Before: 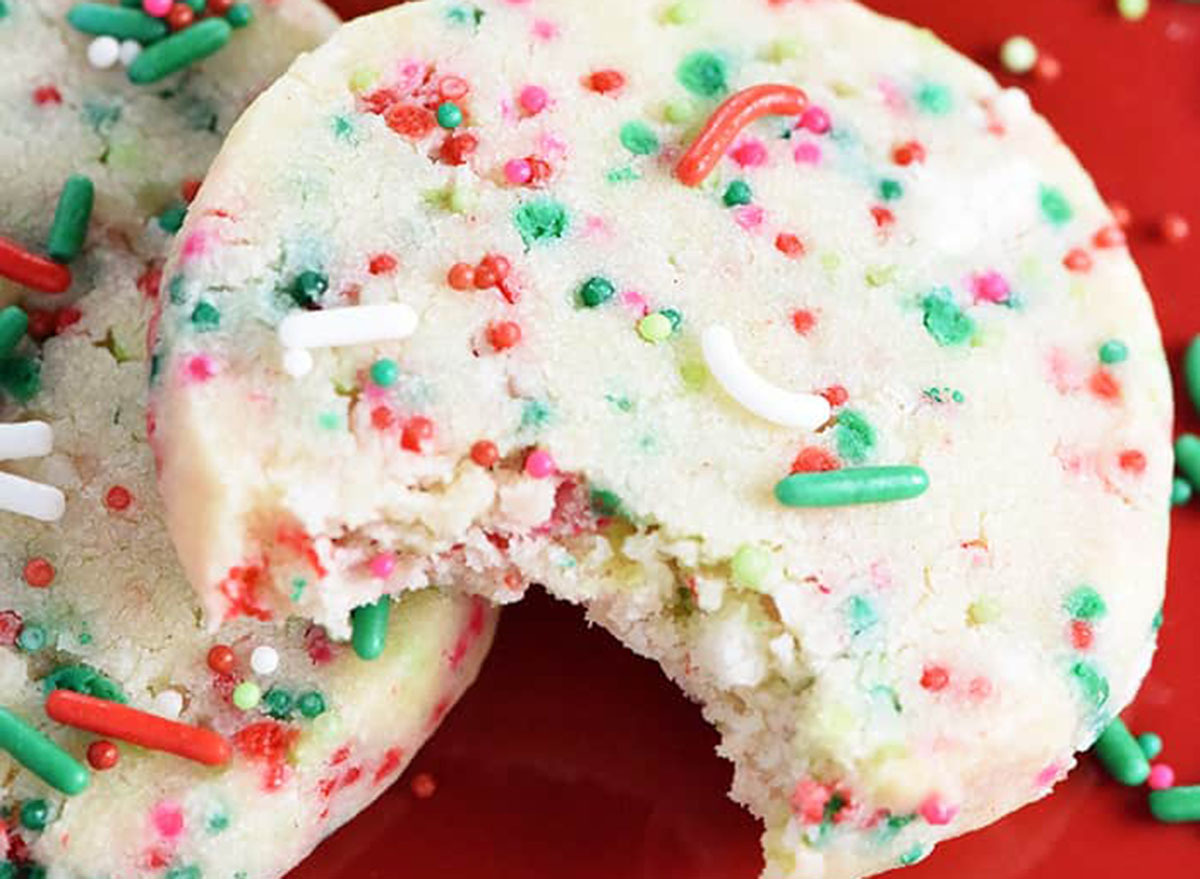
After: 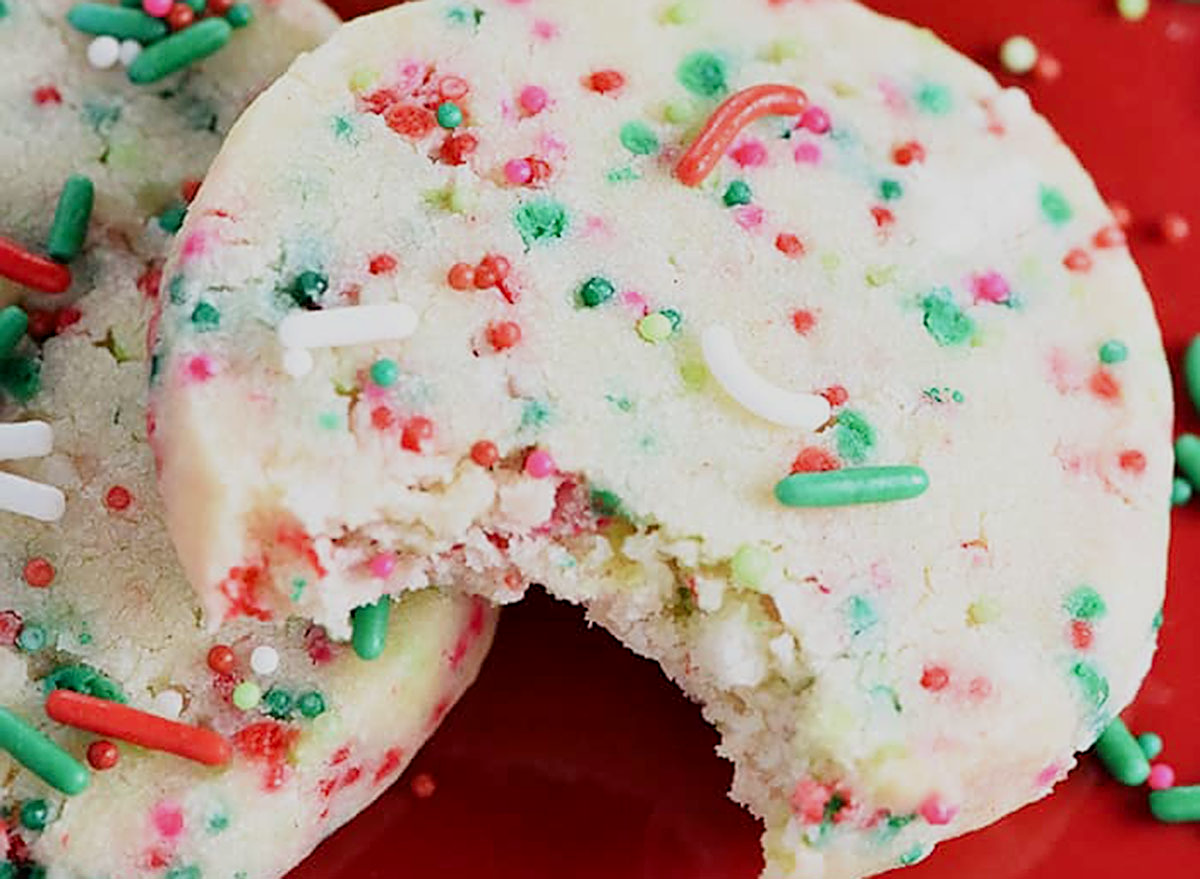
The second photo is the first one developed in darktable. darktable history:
filmic rgb: middle gray luminance 18.42%, black relative exposure -11.24 EV, white relative exposure 3.71 EV, target black luminance 0%, hardness 5.82, latitude 58.19%, contrast 0.964, shadows ↔ highlights balance 49.88%
contrast brightness saturation: contrast 0.028, brightness -0.033
sharpen: on, module defaults
